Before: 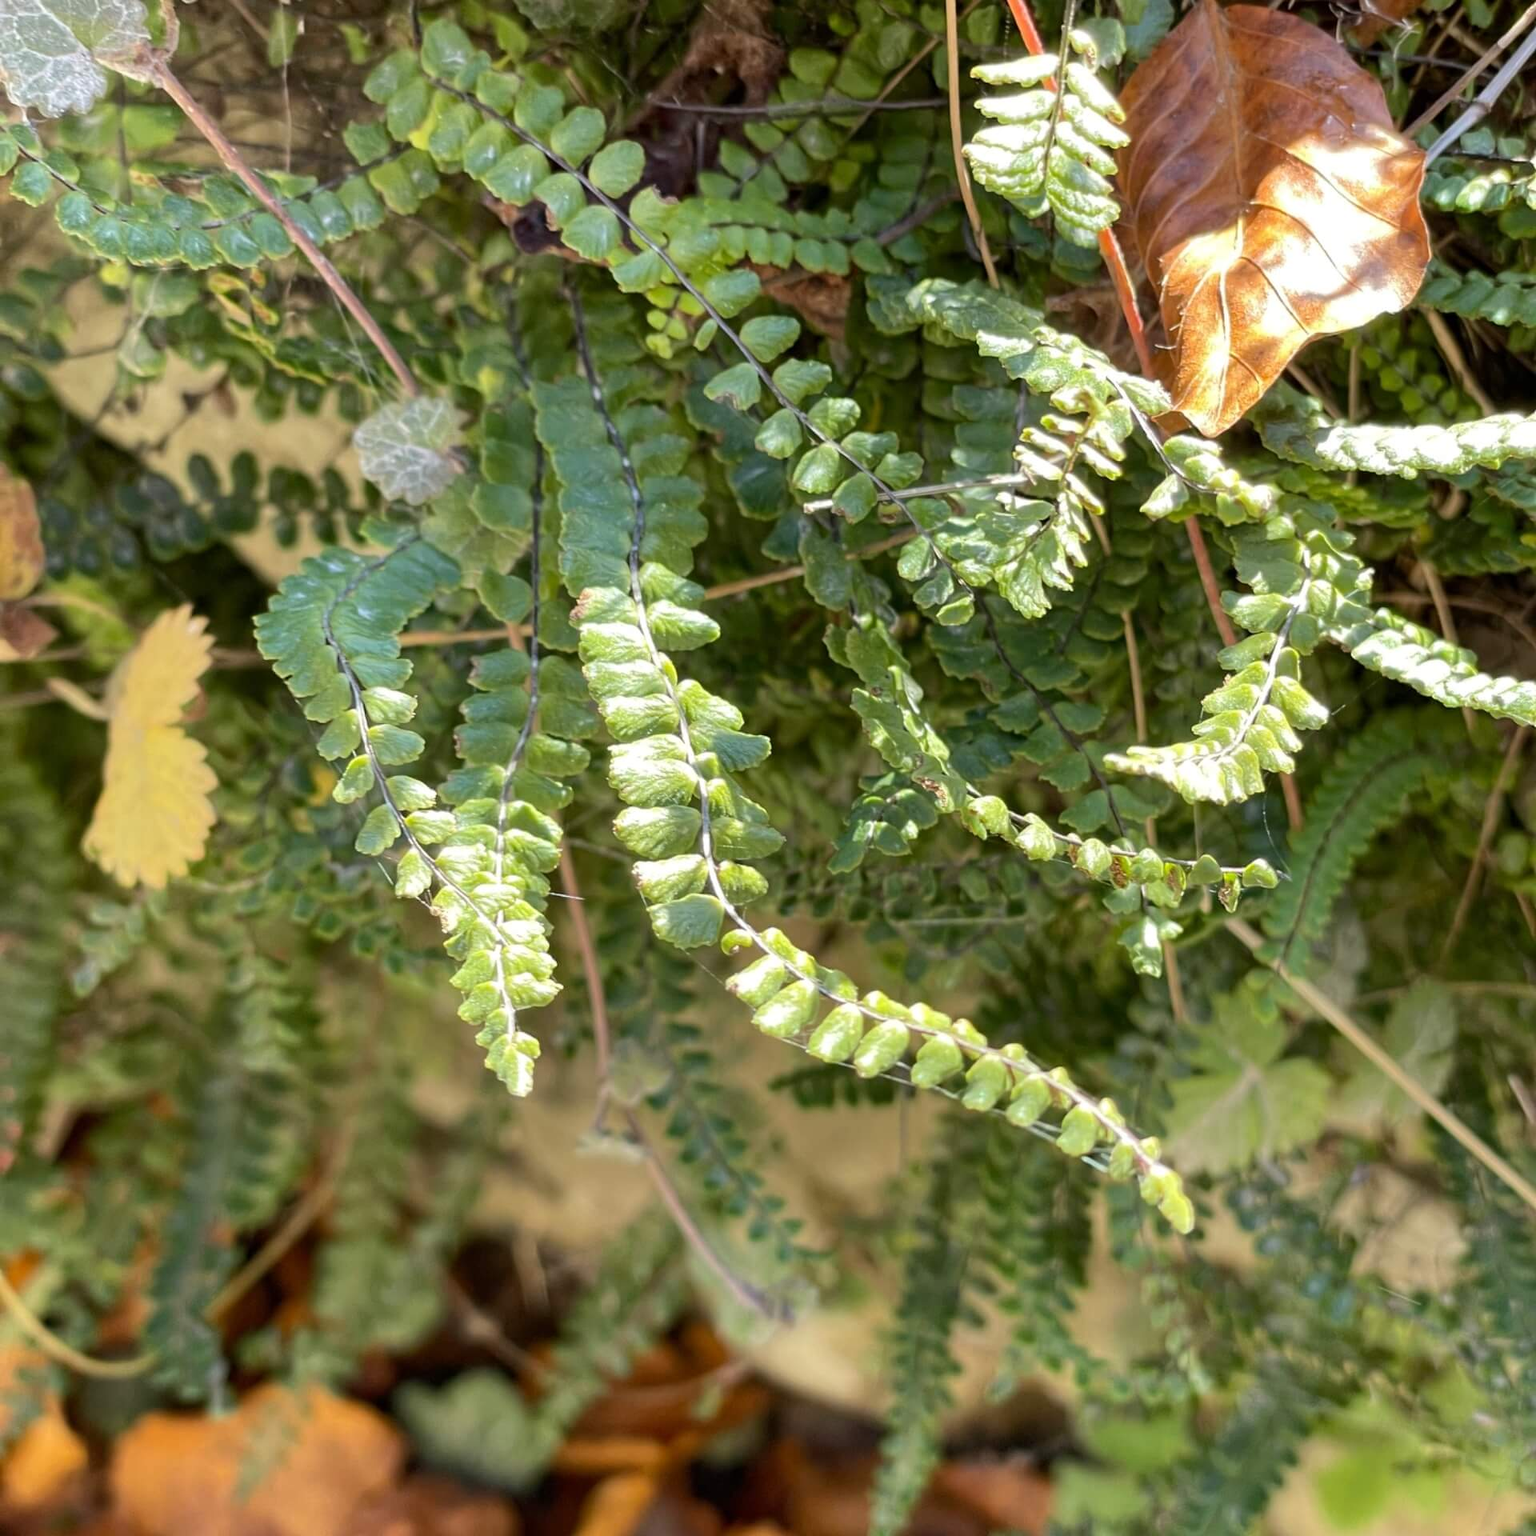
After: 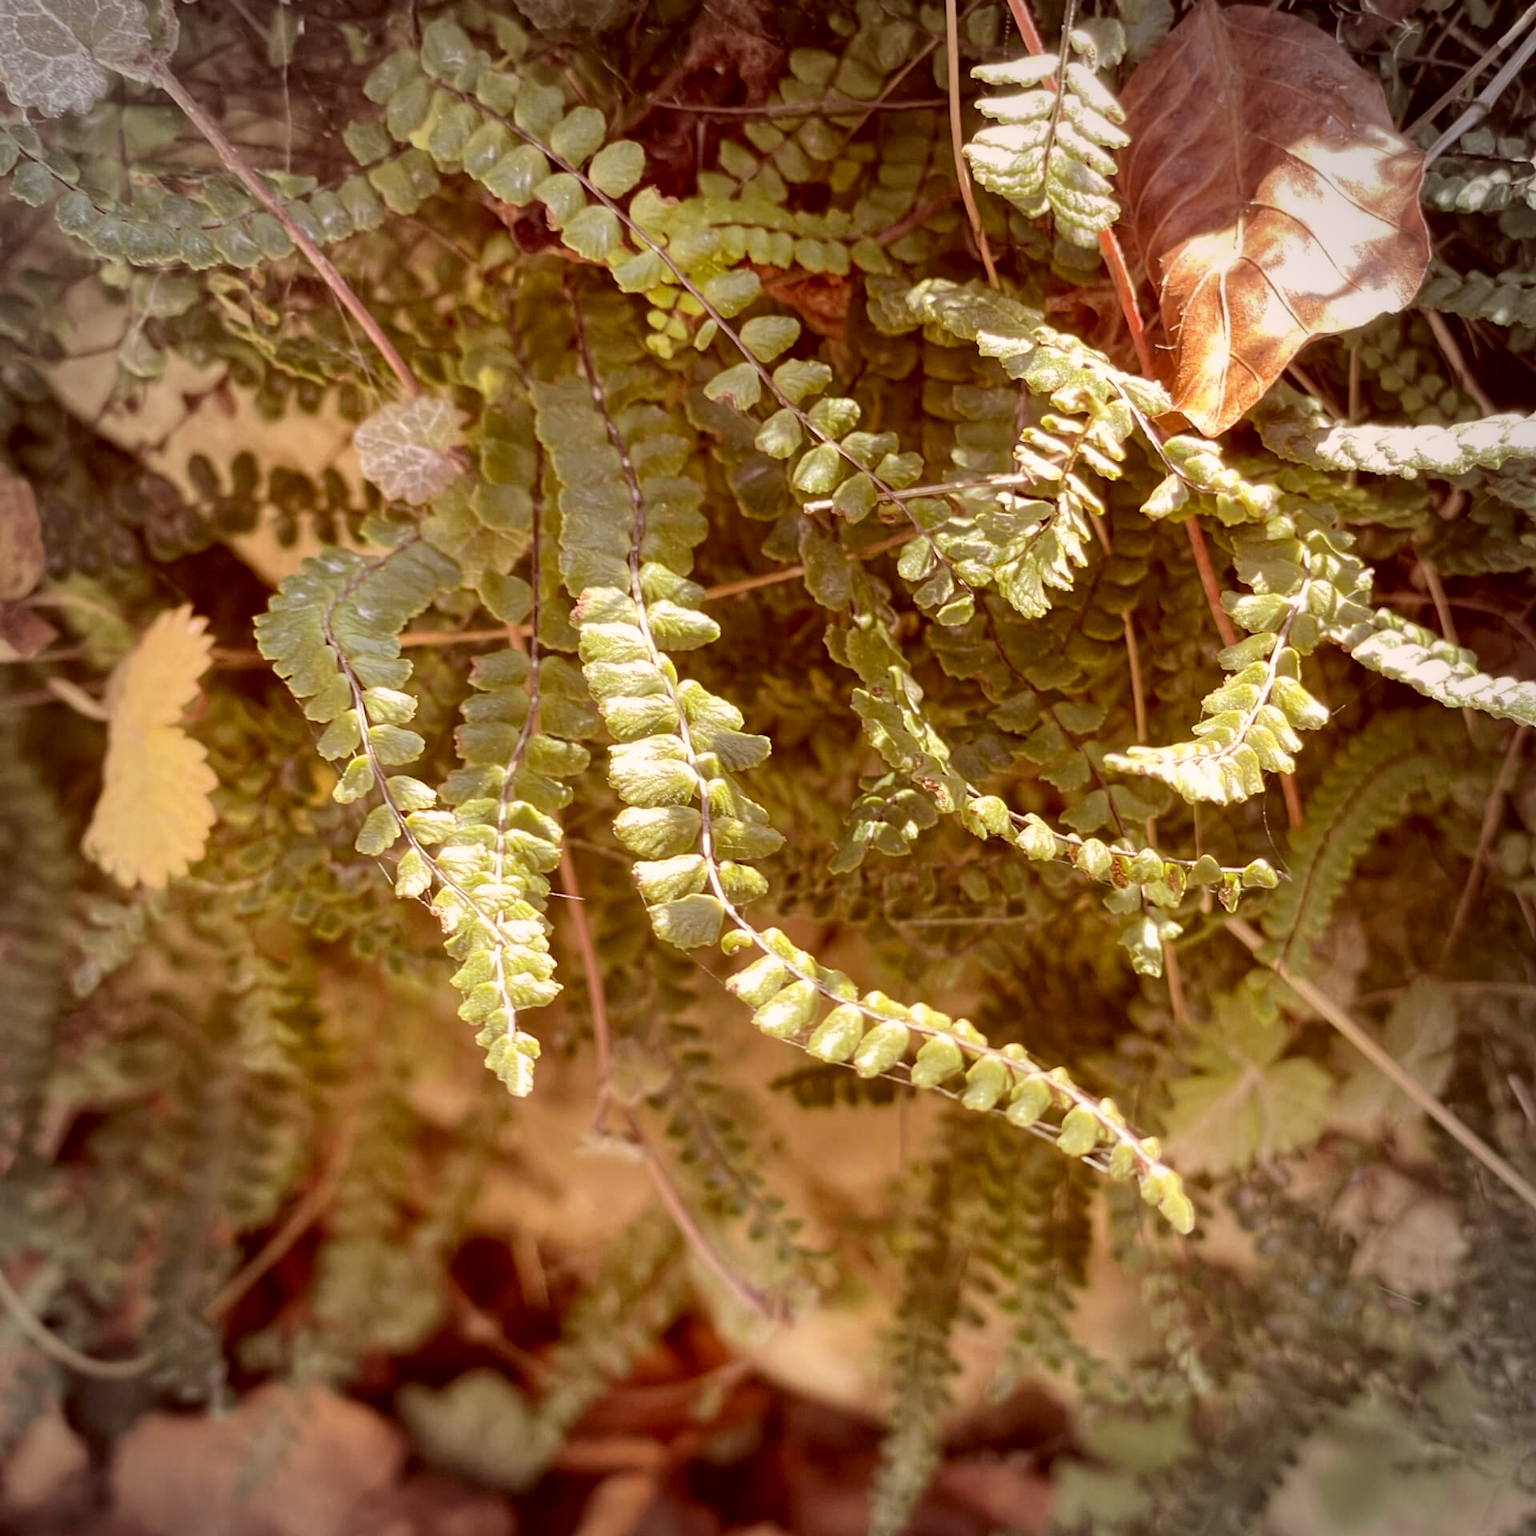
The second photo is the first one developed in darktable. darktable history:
color correction: highlights a* 9.03, highlights b* 8.71, shadows a* 40, shadows b* 40, saturation 0.8
vignetting: fall-off start 71.74%
